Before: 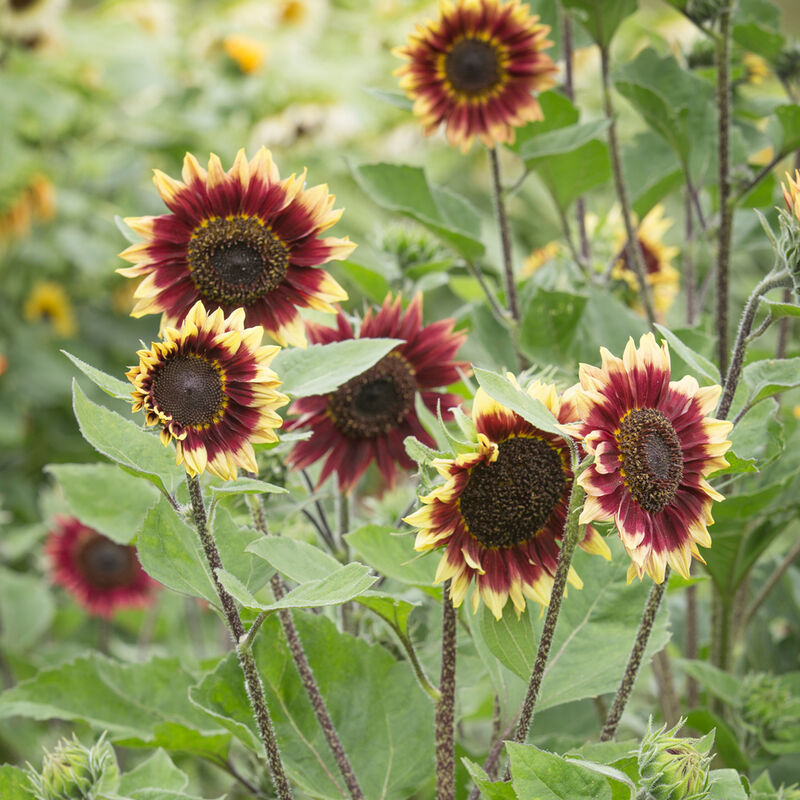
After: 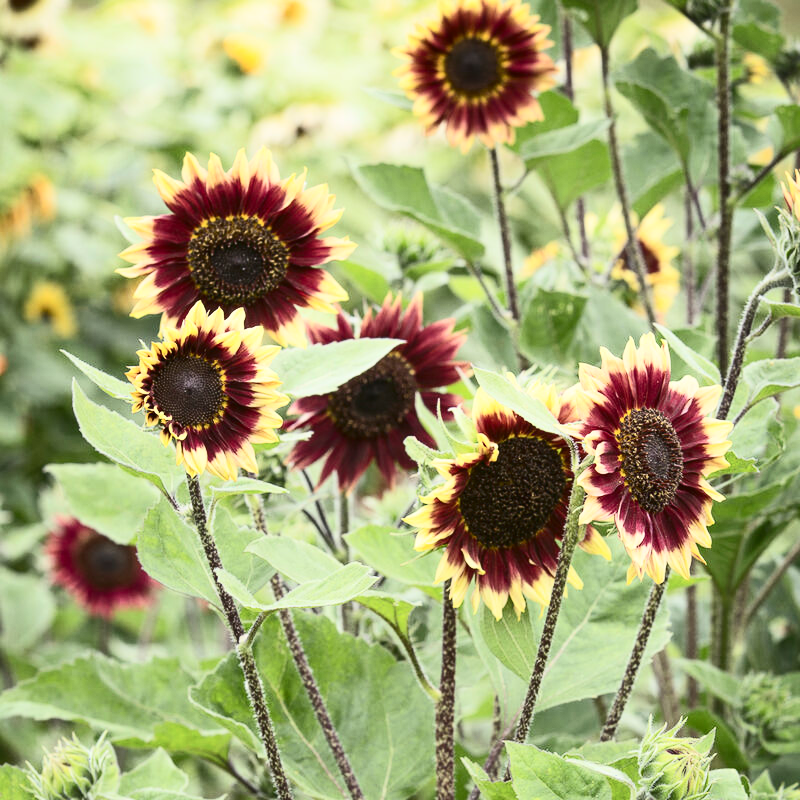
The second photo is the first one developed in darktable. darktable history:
contrast brightness saturation: contrast 0.381, brightness 0.099
color zones: curves: ch0 [(0, 0.497) (0.143, 0.5) (0.286, 0.5) (0.429, 0.483) (0.571, 0.116) (0.714, -0.006) (0.857, 0.28) (1, 0.497)]
tone equalizer: edges refinement/feathering 500, mask exposure compensation -1.57 EV, preserve details no
